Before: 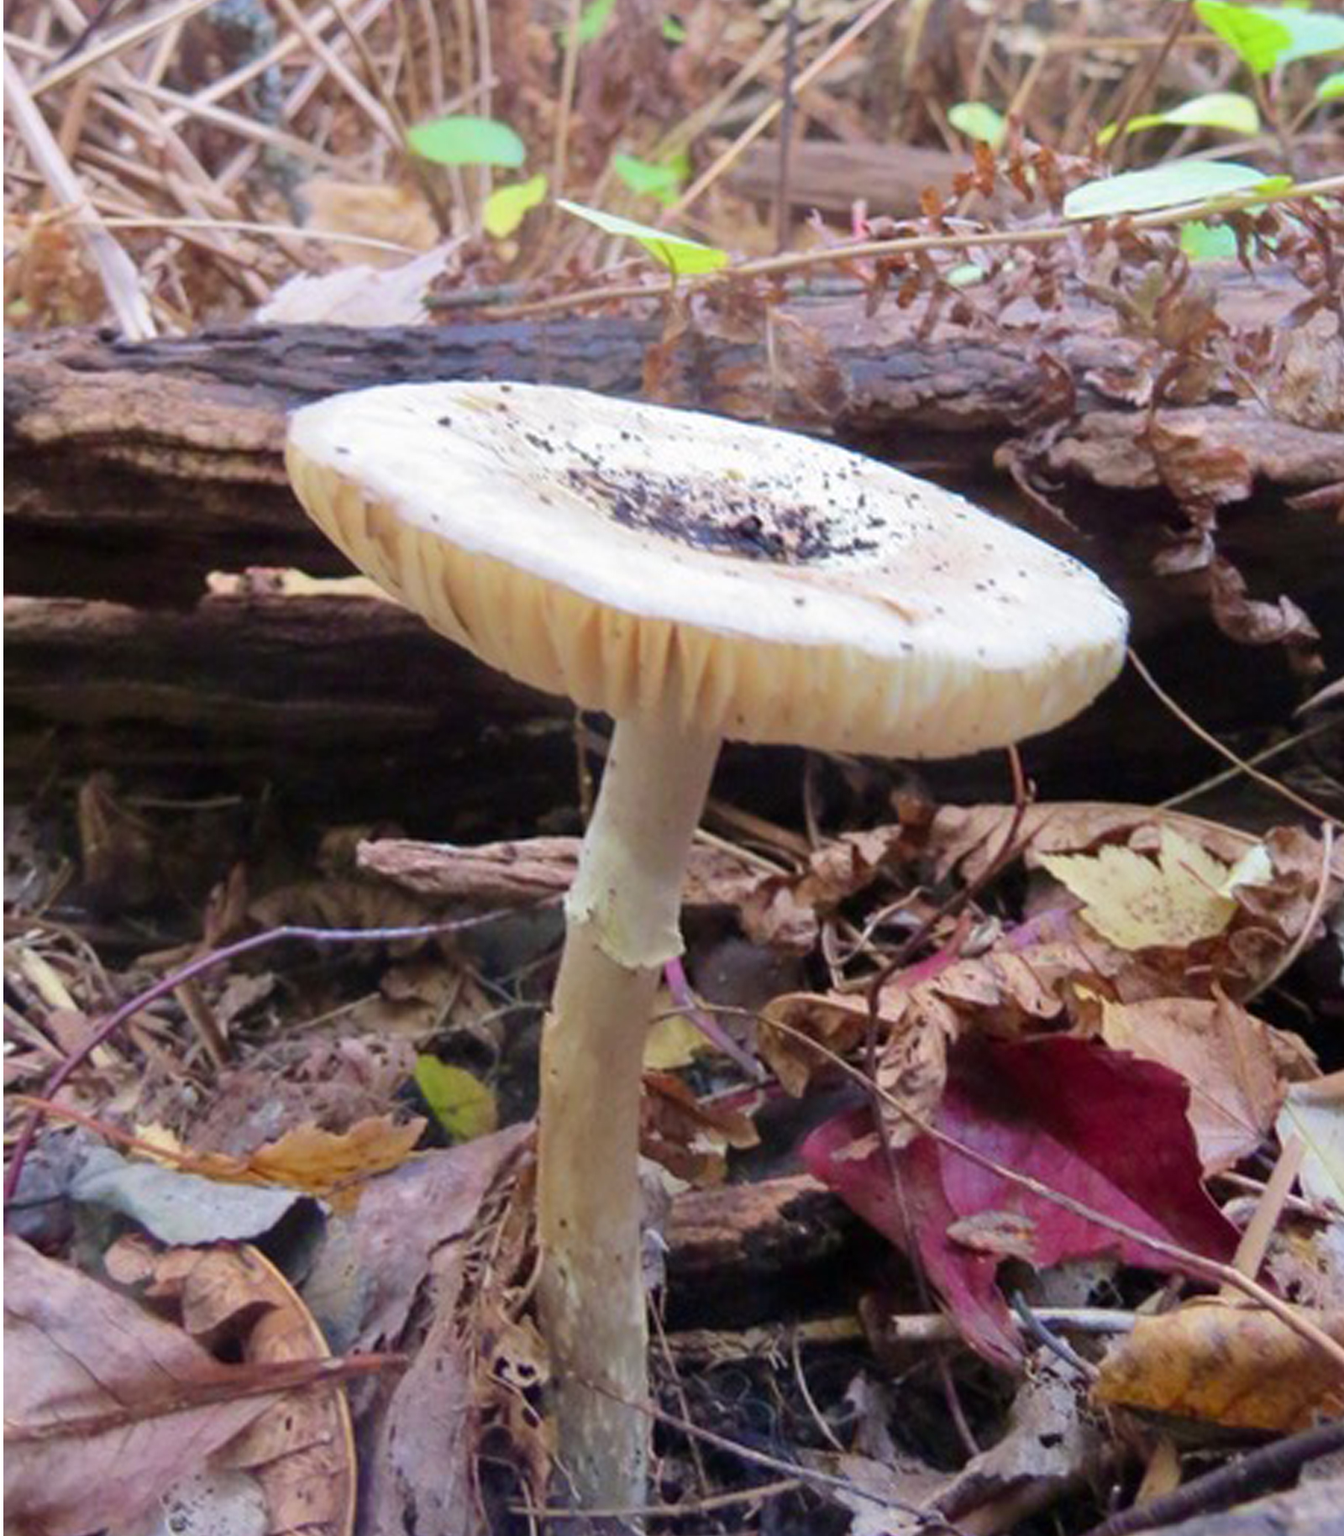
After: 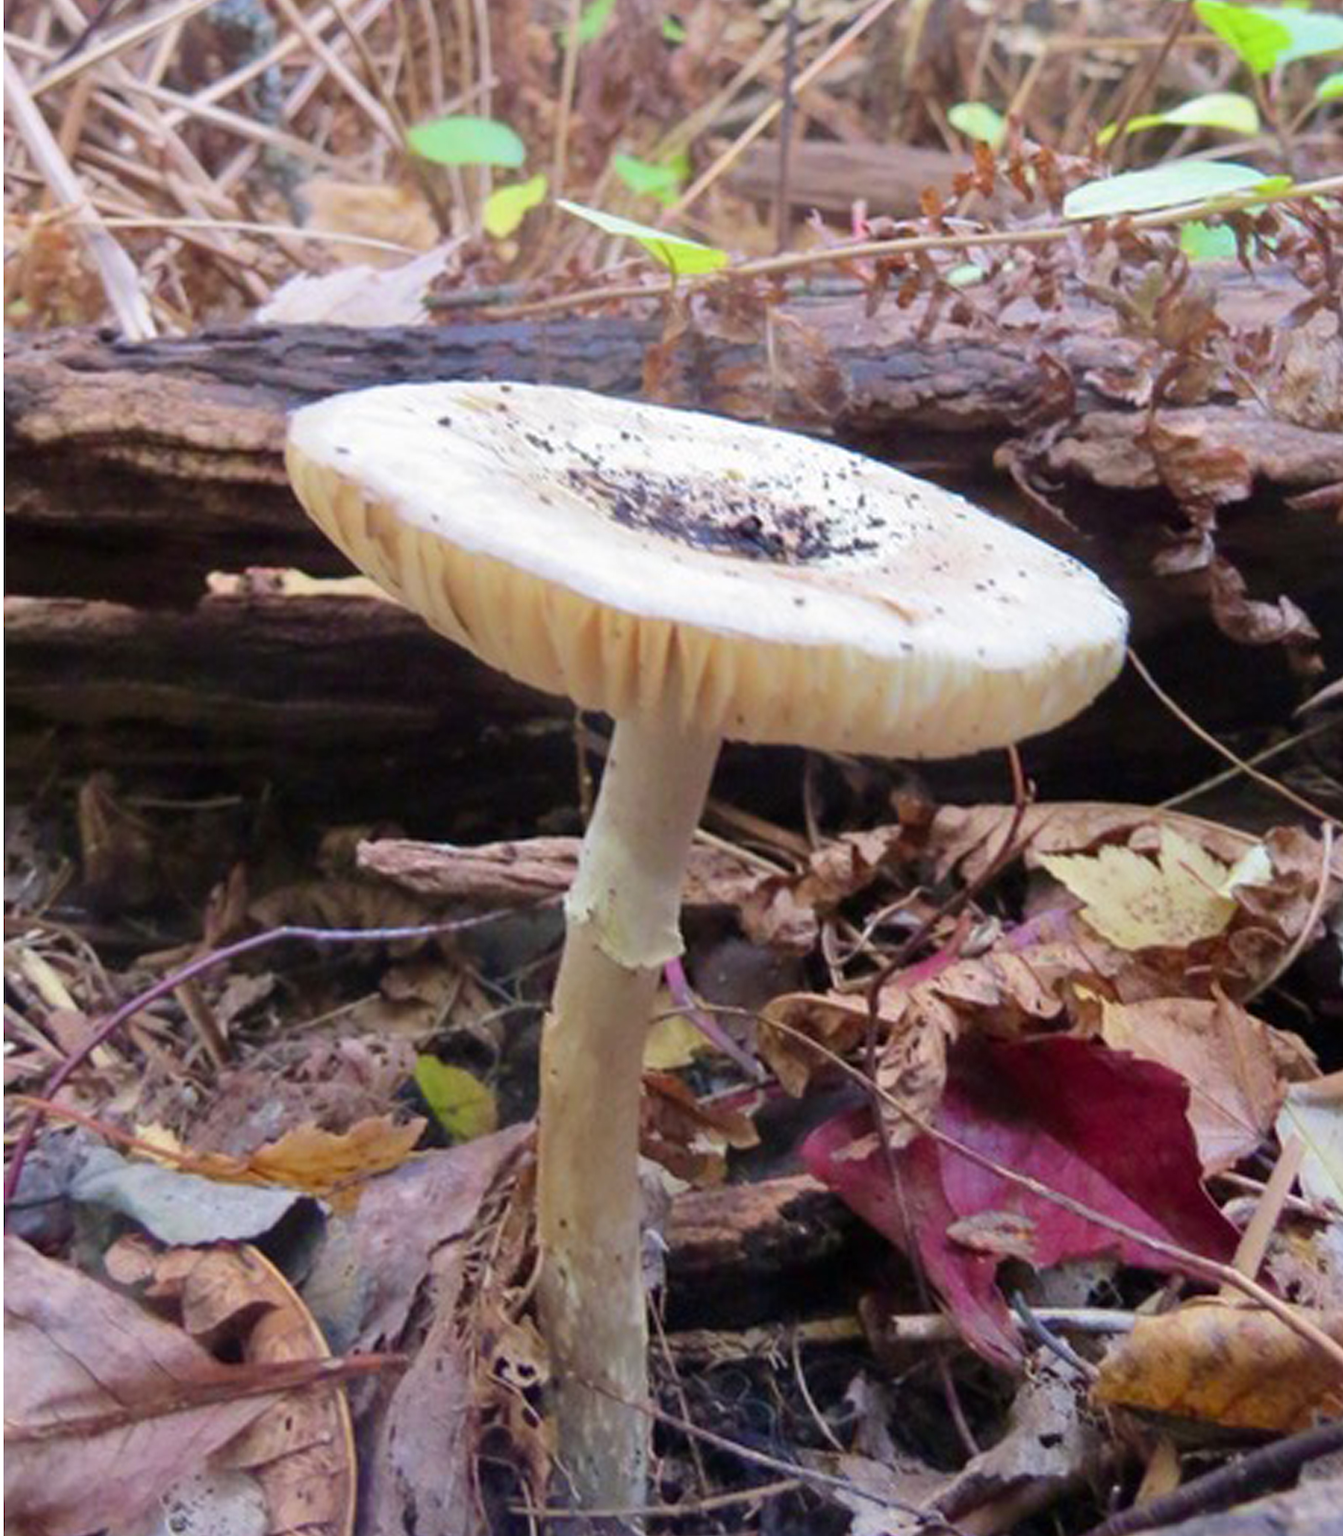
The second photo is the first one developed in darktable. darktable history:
color correction: highlights b* 0.061
